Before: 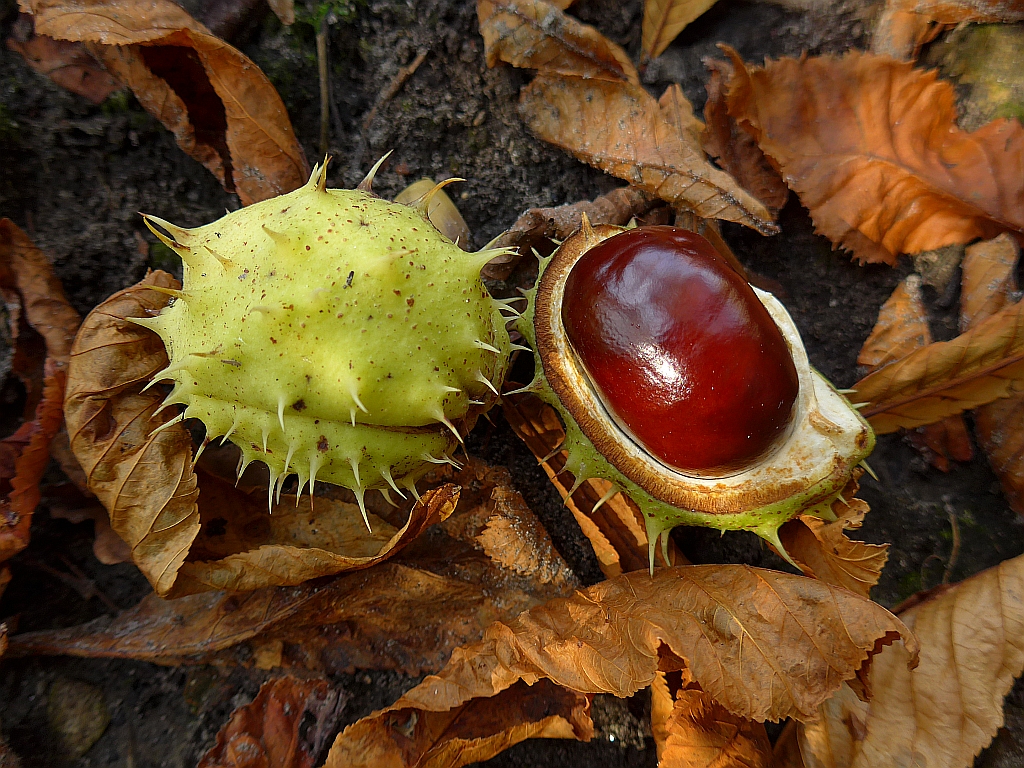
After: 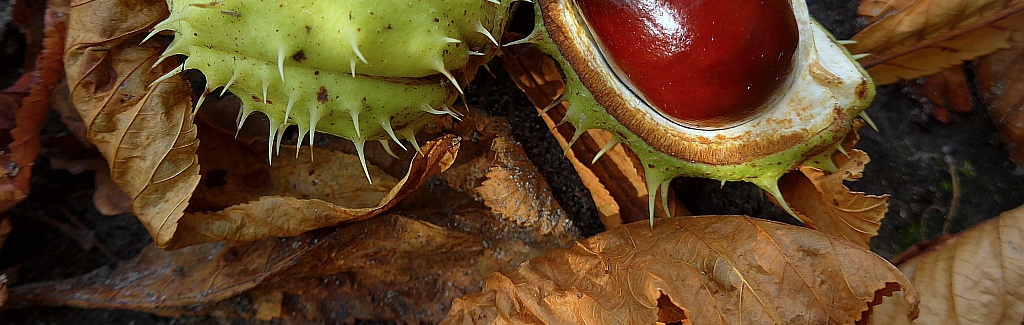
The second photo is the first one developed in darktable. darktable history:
crop: top 45.449%, bottom 12.128%
color calibration: x 0.372, y 0.387, temperature 4284.15 K
vignetting: fall-off start 91.13%, unbound false
